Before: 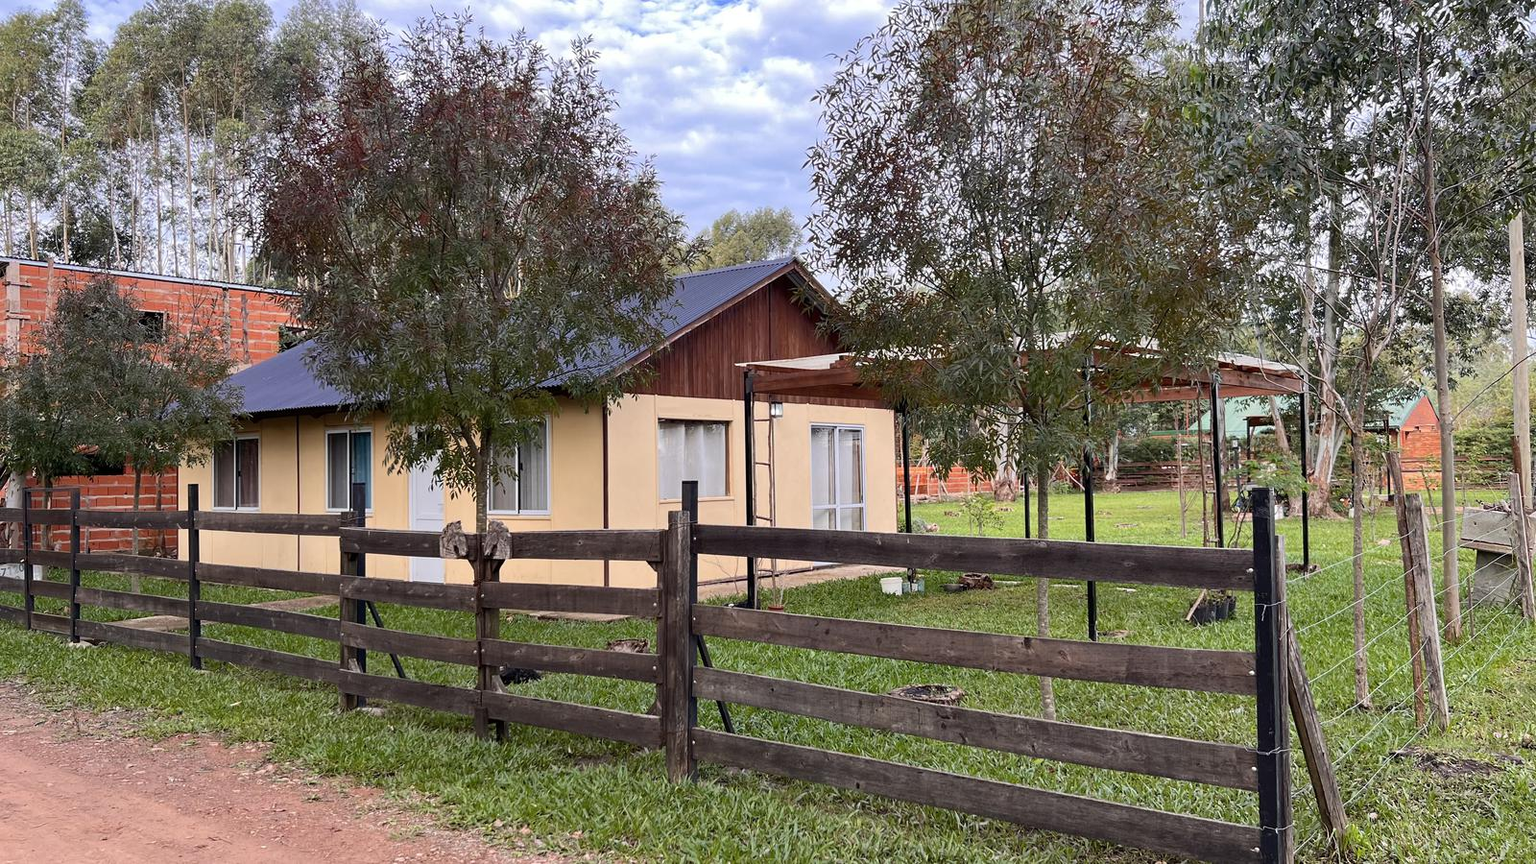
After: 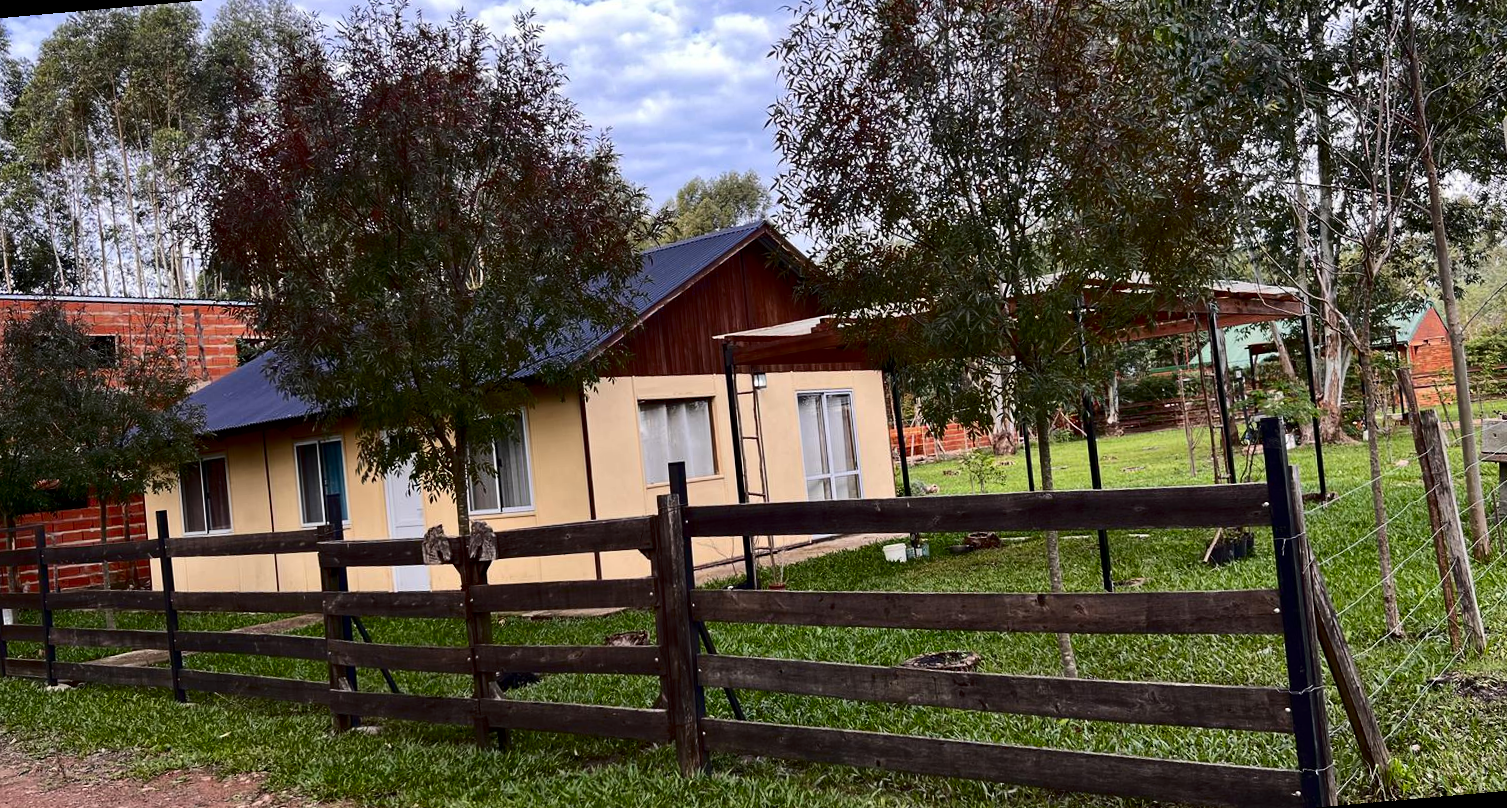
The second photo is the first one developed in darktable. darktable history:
contrast brightness saturation: contrast 0.19, brightness -0.24, saturation 0.11
rotate and perspective: rotation -5°, crop left 0.05, crop right 0.952, crop top 0.11, crop bottom 0.89
